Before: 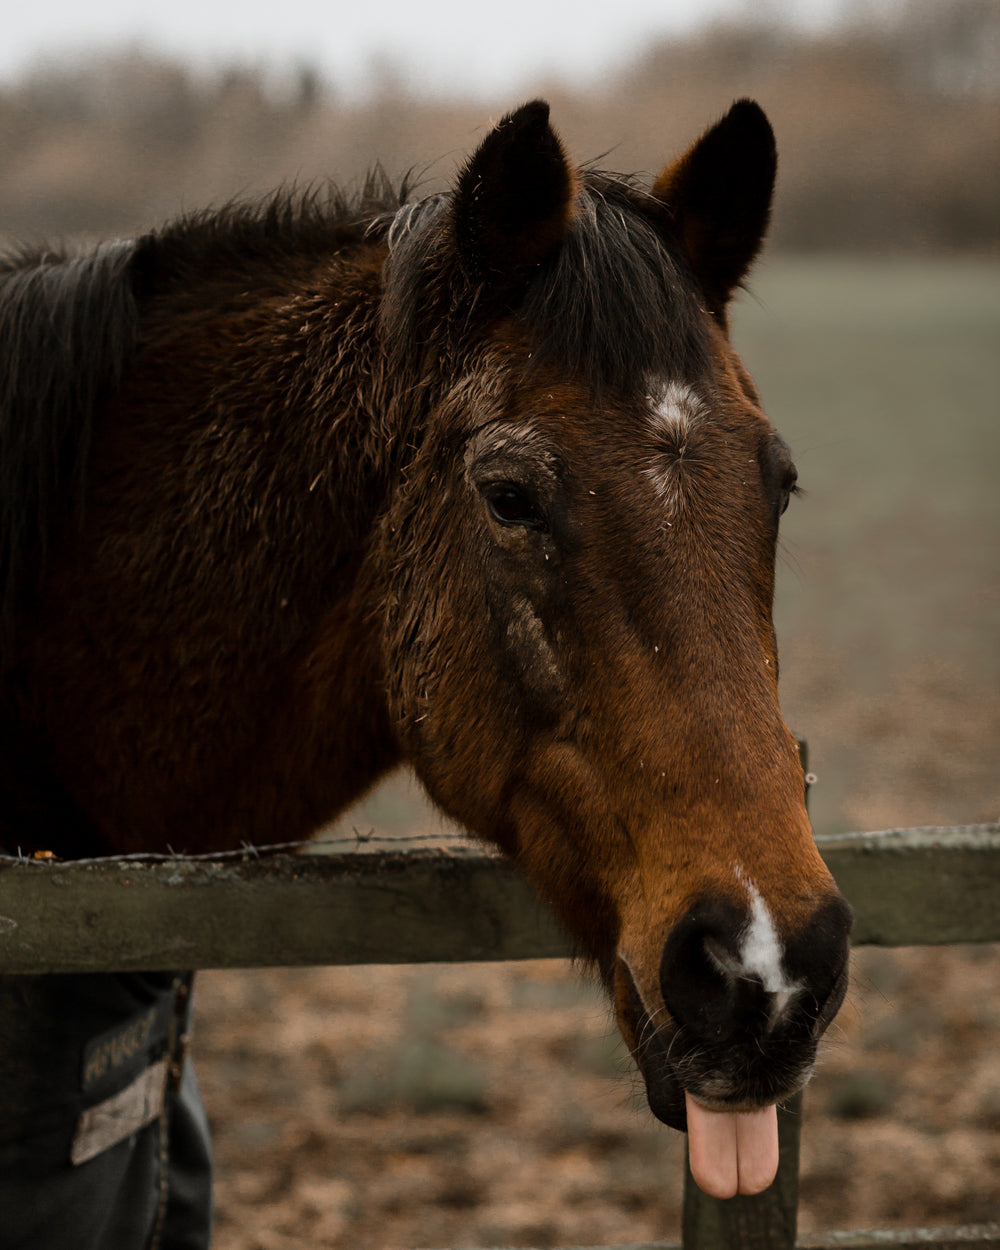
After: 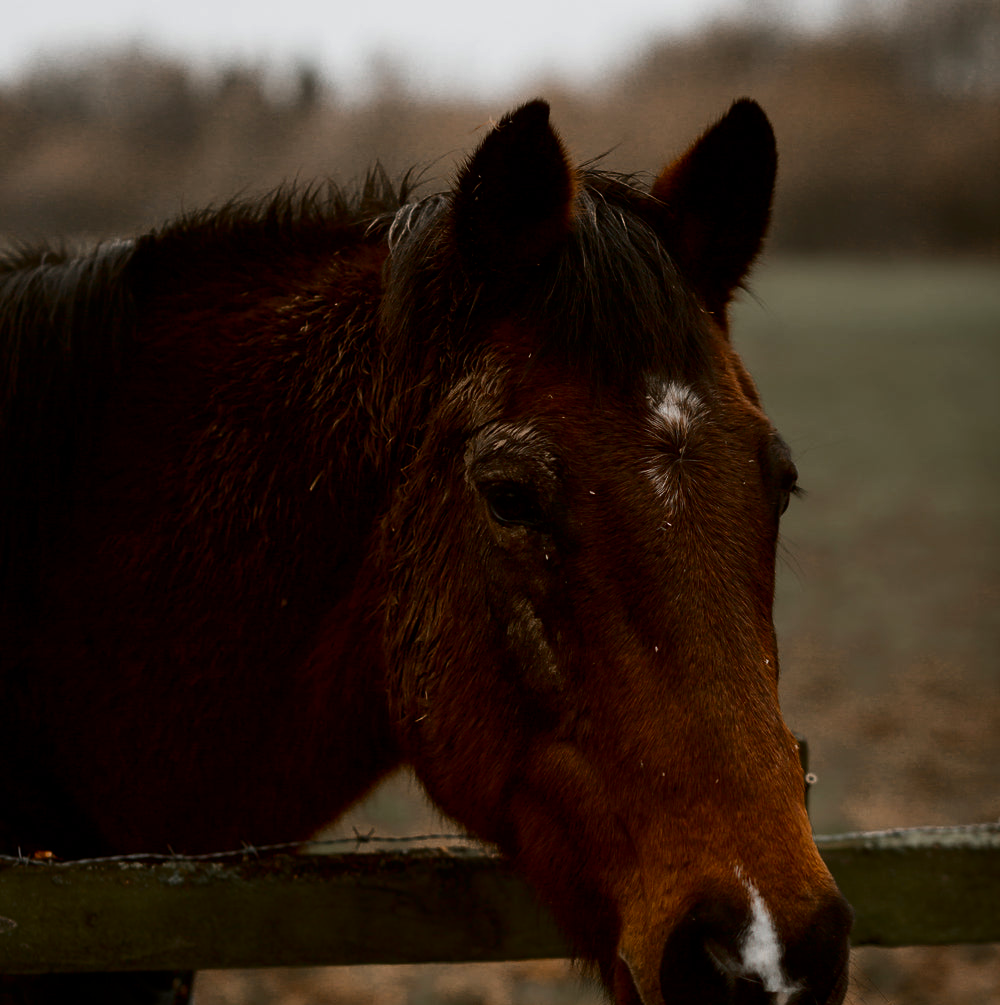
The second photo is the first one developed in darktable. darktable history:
contrast brightness saturation: contrast 0.132, brightness -0.241, saturation 0.144
crop: bottom 19.567%
